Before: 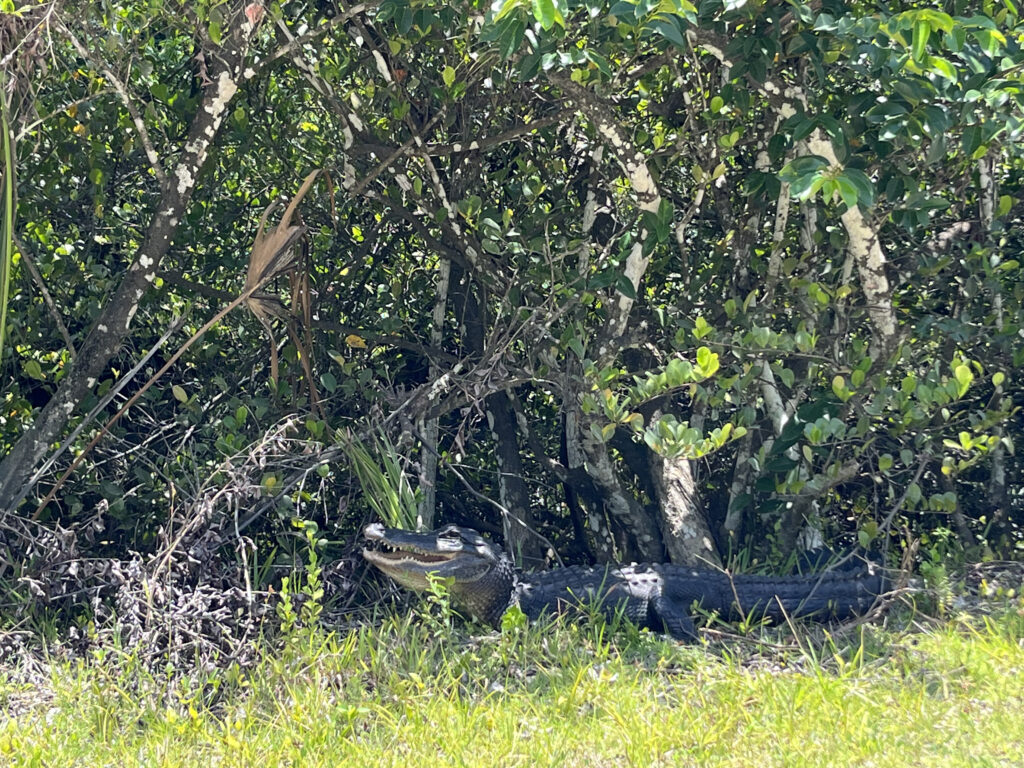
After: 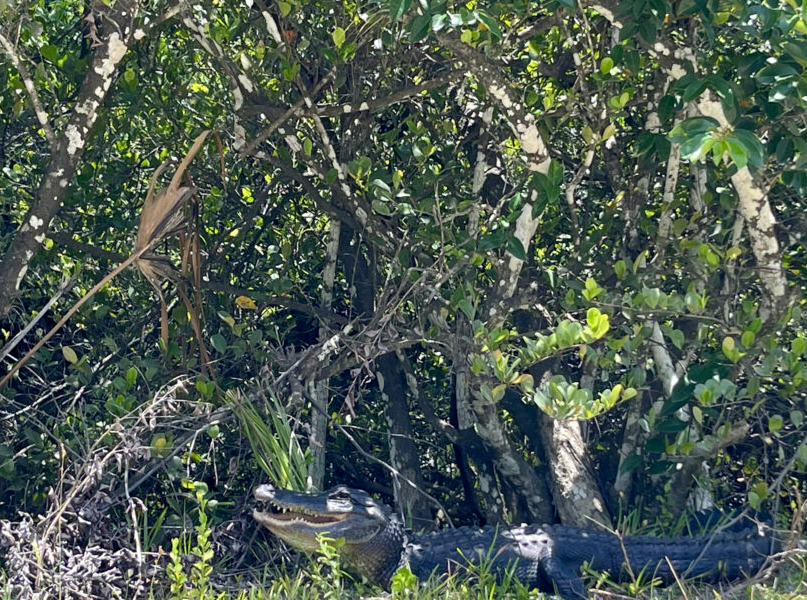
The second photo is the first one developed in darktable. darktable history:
shadows and highlights: radius 334.93, shadows 63.48, highlights 6.06, compress 87.7%, highlights color adjustment 39.73%, soften with gaussian
crop and rotate: left 10.77%, top 5.1%, right 10.41%, bottom 16.76%
color balance rgb: perceptual saturation grading › global saturation 20%, perceptual saturation grading › highlights -25%, perceptual saturation grading › shadows 25%
